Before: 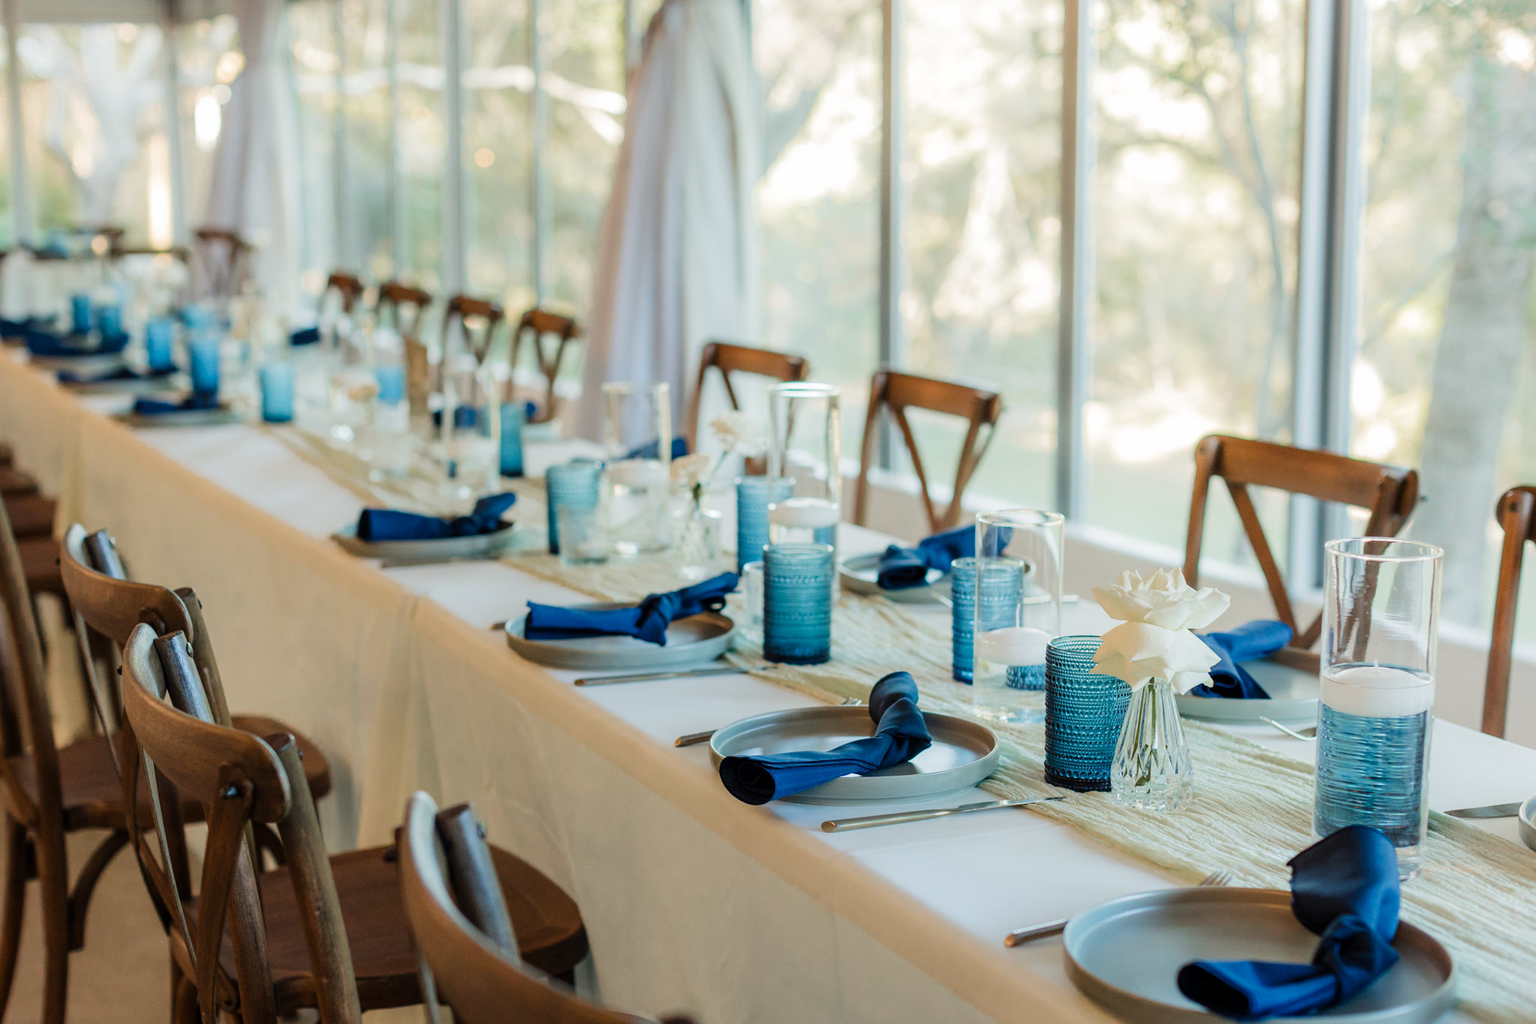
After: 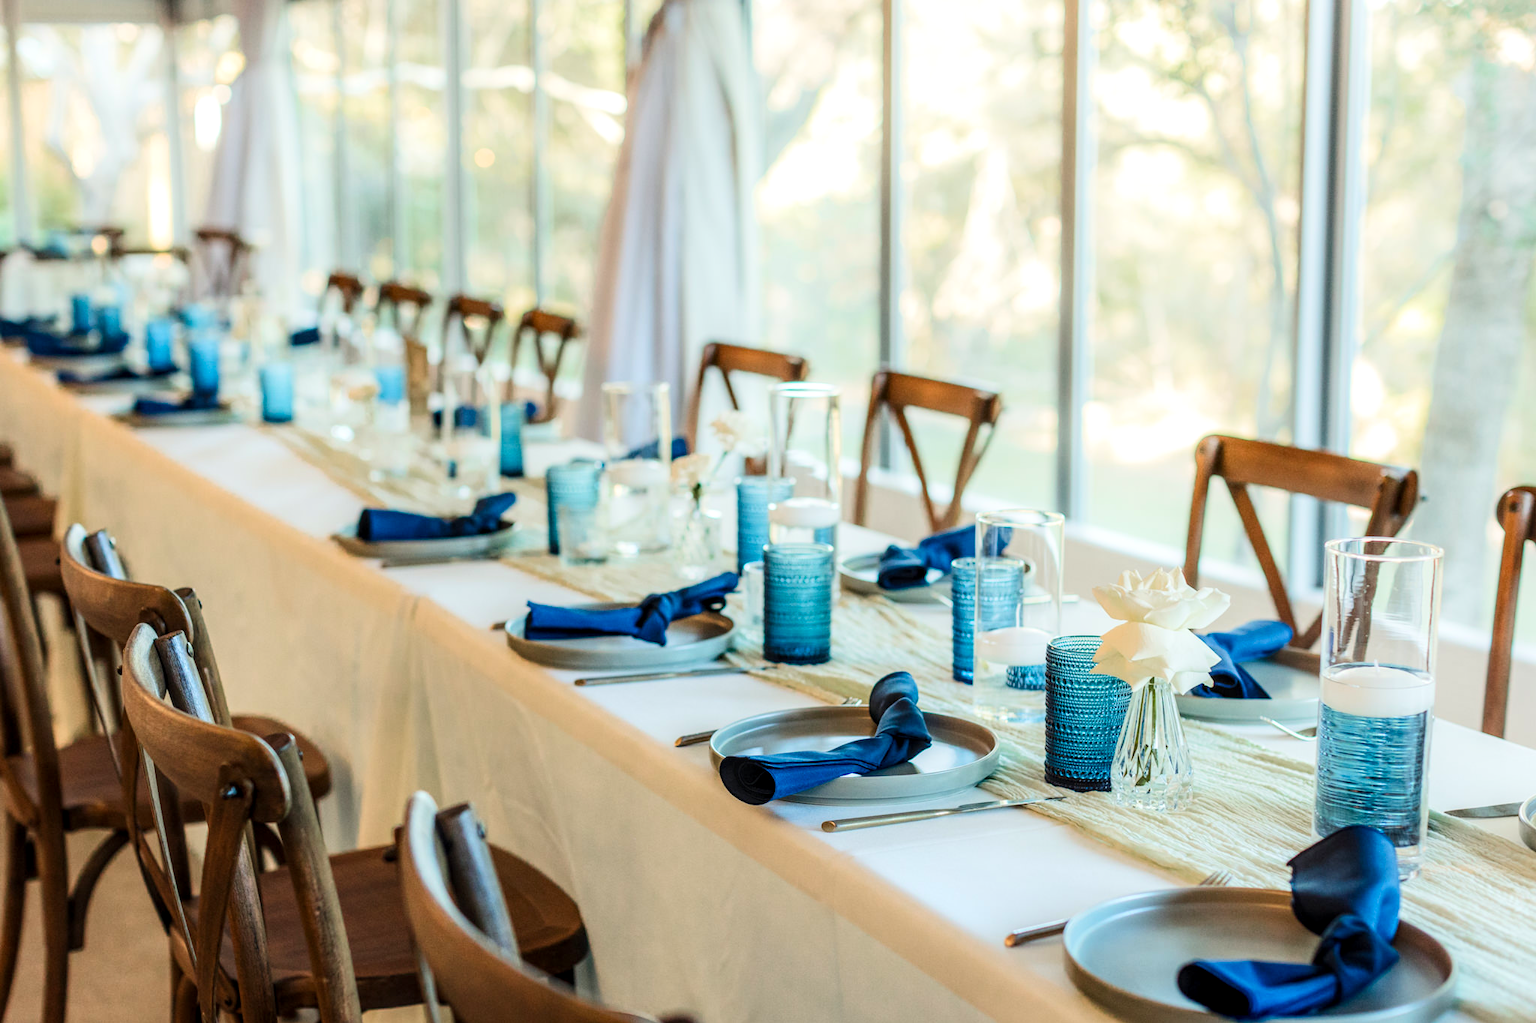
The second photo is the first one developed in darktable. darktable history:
local contrast: detail 130%
contrast brightness saturation: contrast 0.2, brightness 0.156, saturation 0.217
